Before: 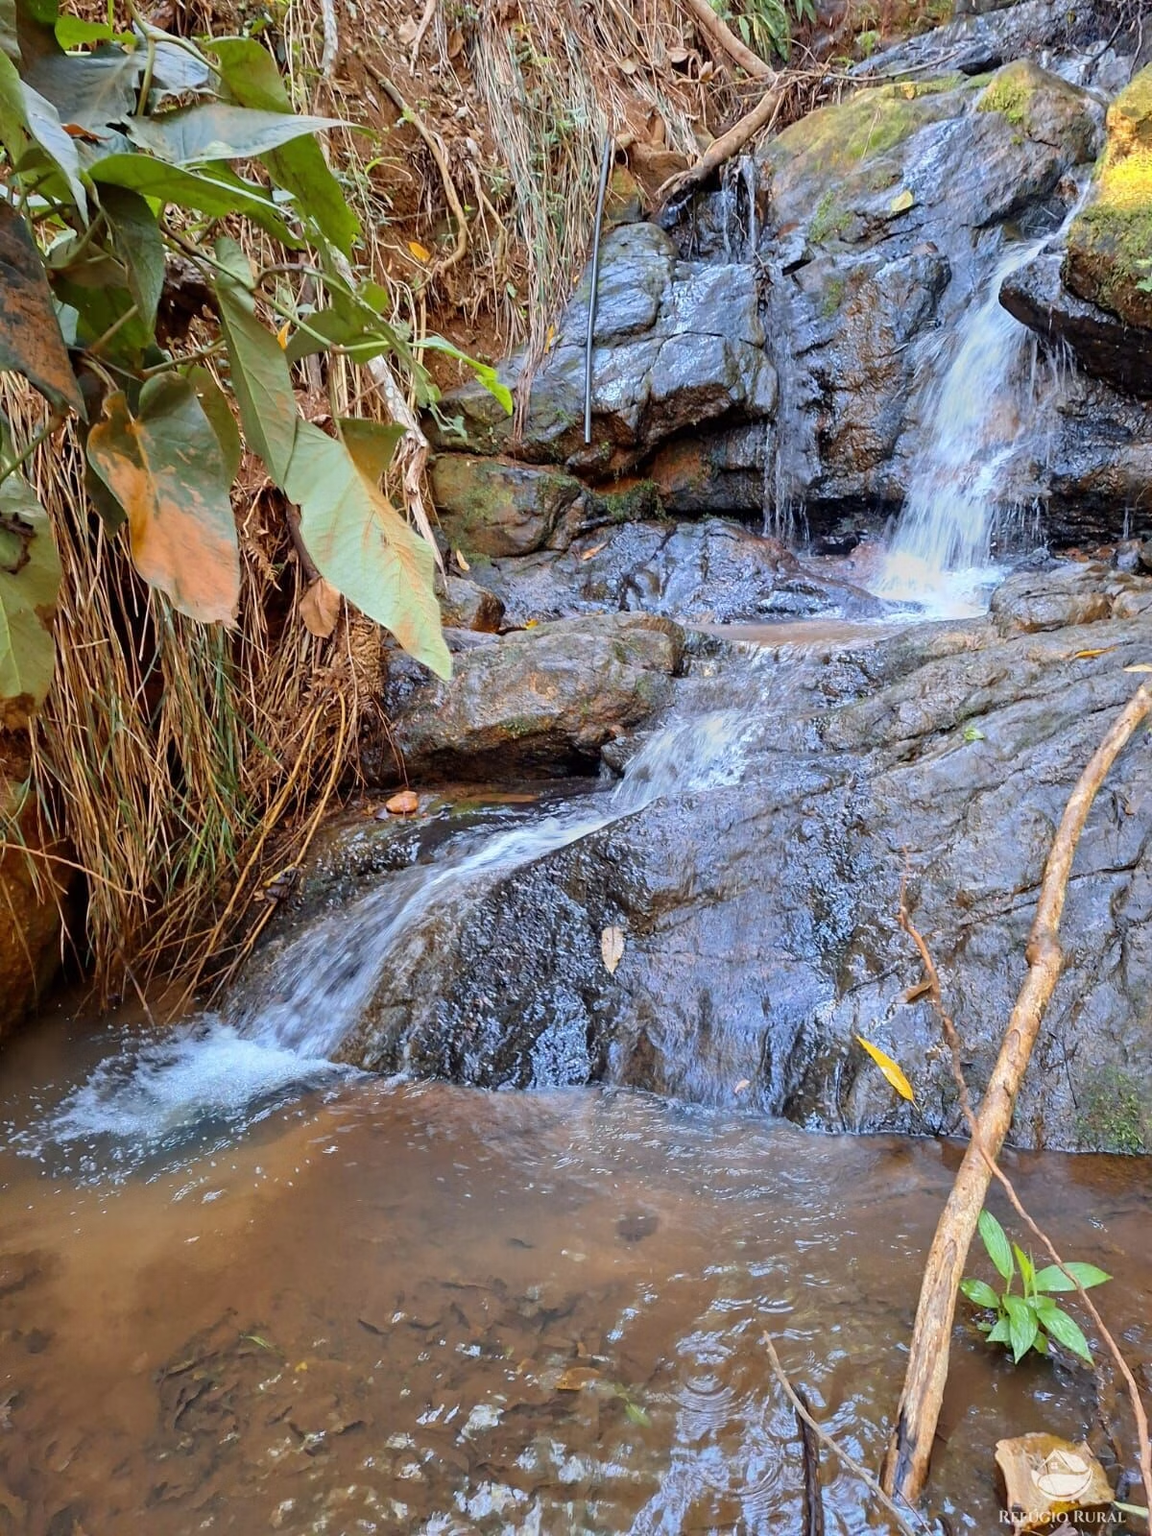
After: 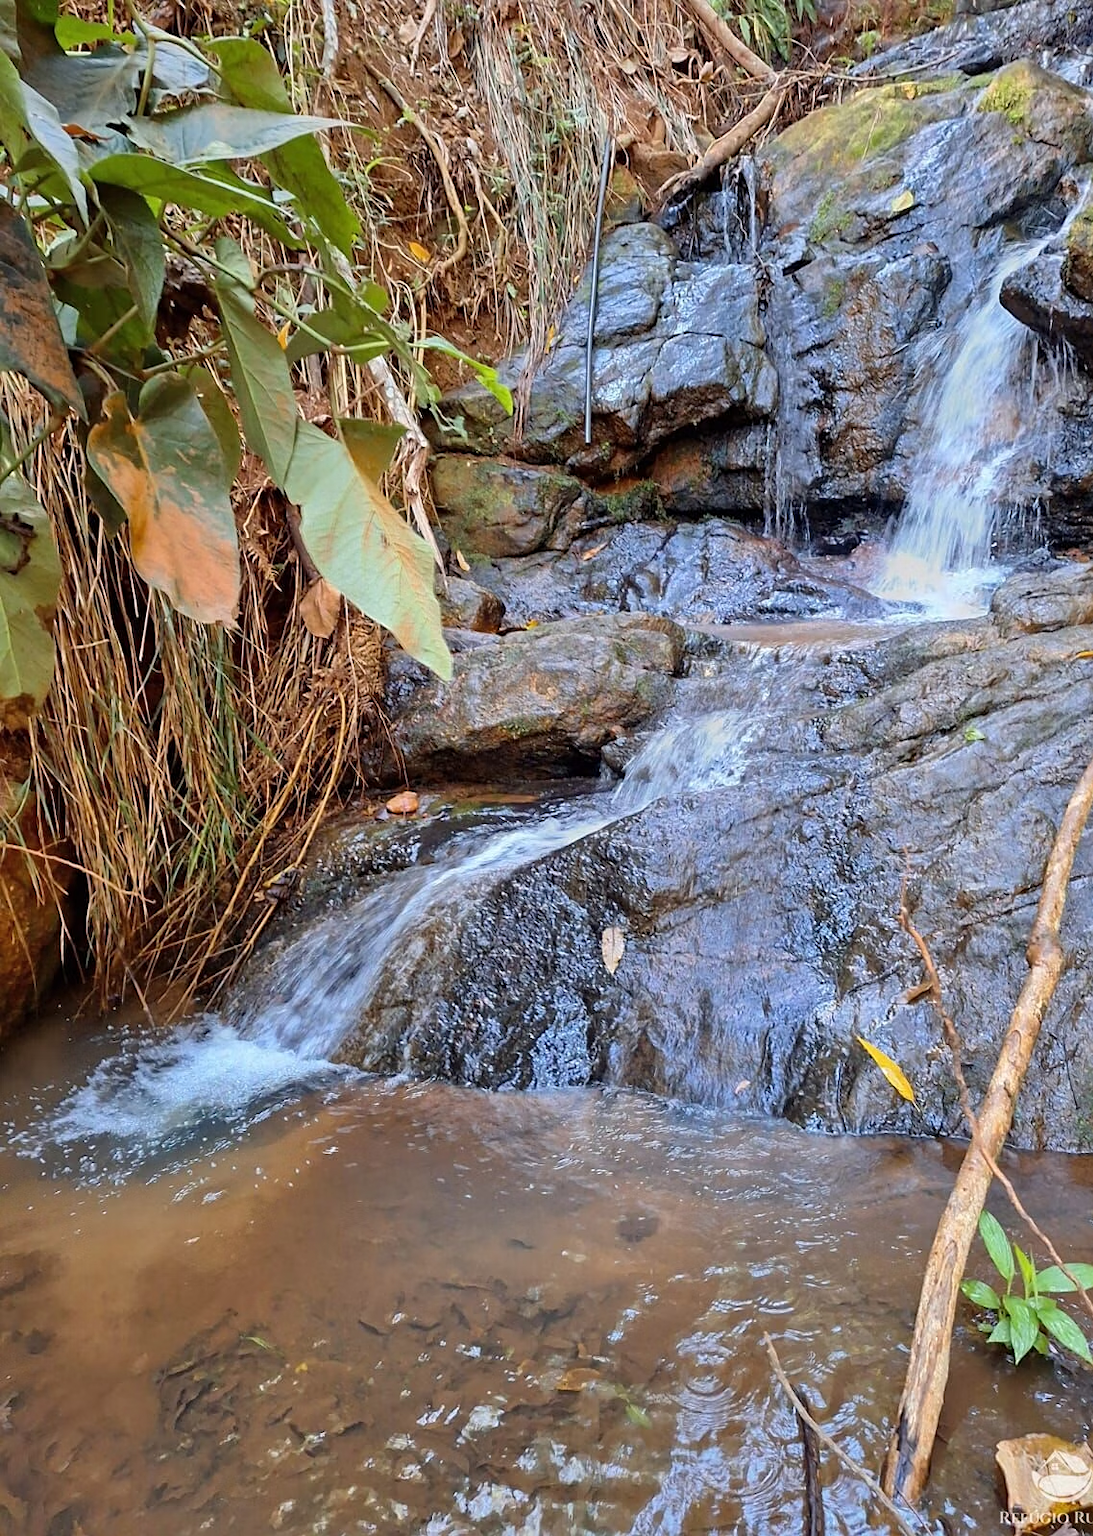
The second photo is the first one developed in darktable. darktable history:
crop and rotate: left 0%, right 5.091%
shadows and highlights: low approximation 0.01, soften with gaussian
sharpen: amount 0.208
